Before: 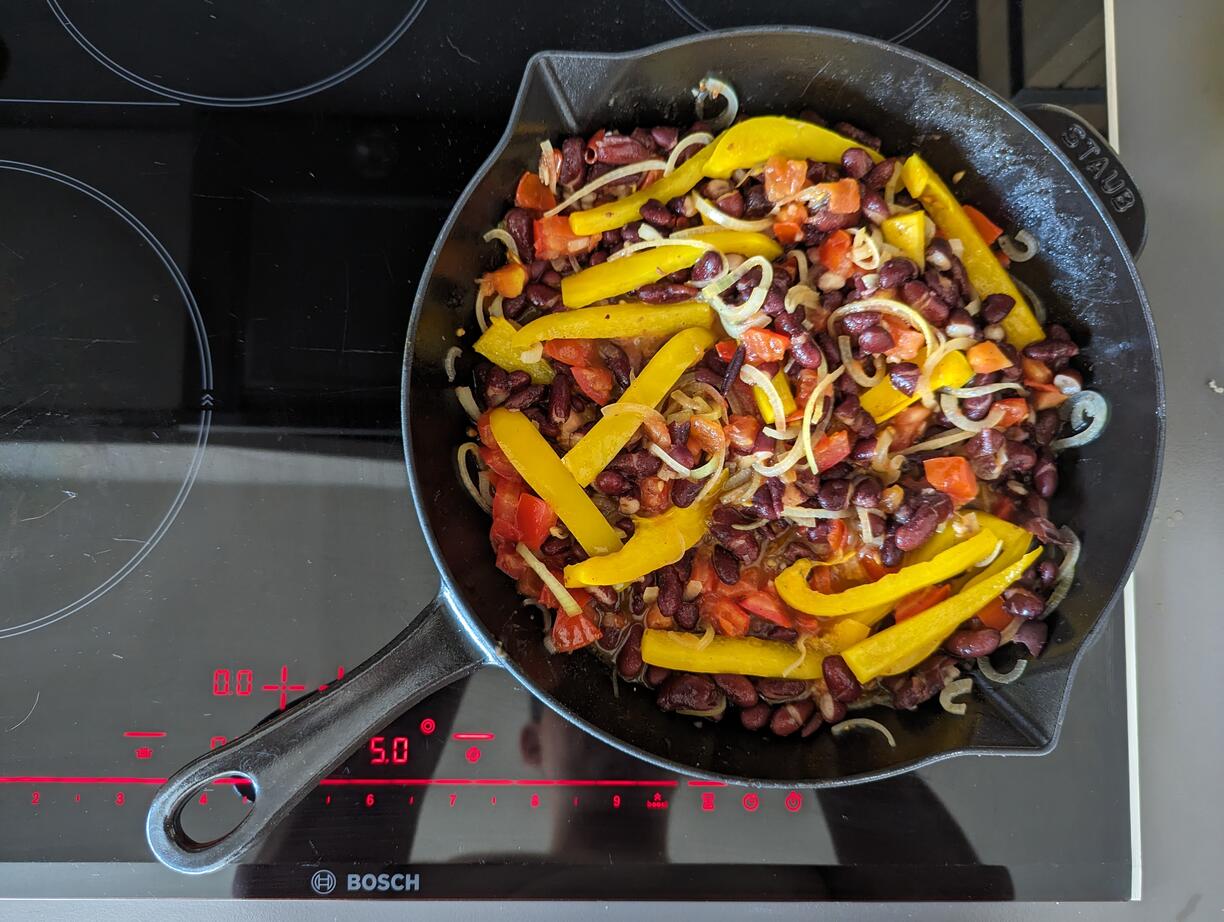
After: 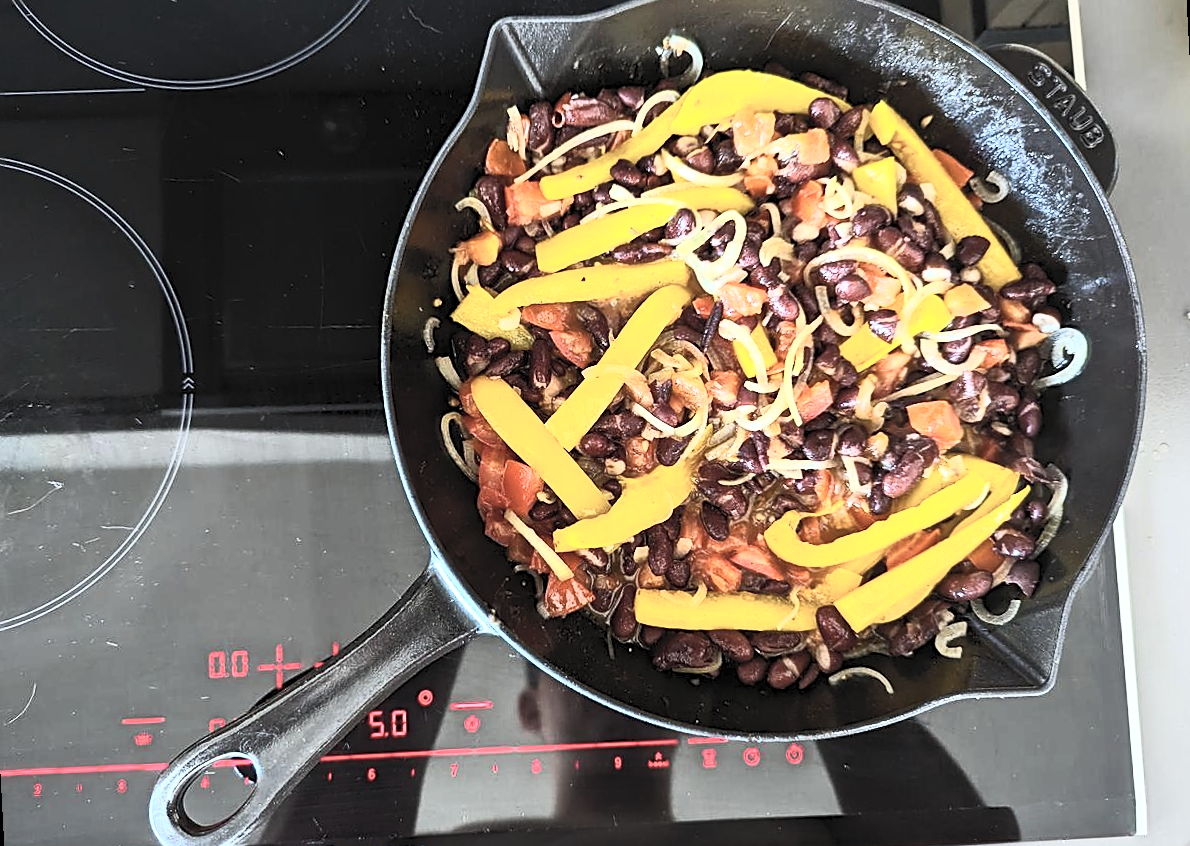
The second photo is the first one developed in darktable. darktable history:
contrast brightness saturation: contrast 0.43, brightness 0.56, saturation -0.19
rotate and perspective: rotation -3°, crop left 0.031, crop right 0.968, crop top 0.07, crop bottom 0.93
sharpen: on, module defaults
tone equalizer: -8 EV -0.417 EV, -7 EV -0.389 EV, -6 EV -0.333 EV, -5 EV -0.222 EV, -3 EV 0.222 EV, -2 EV 0.333 EV, -1 EV 0.389 EV, +0 EV 0.417 EV, edges refinement/feathering 500, mask exposure compensation -1.57 EV, preserve details no
